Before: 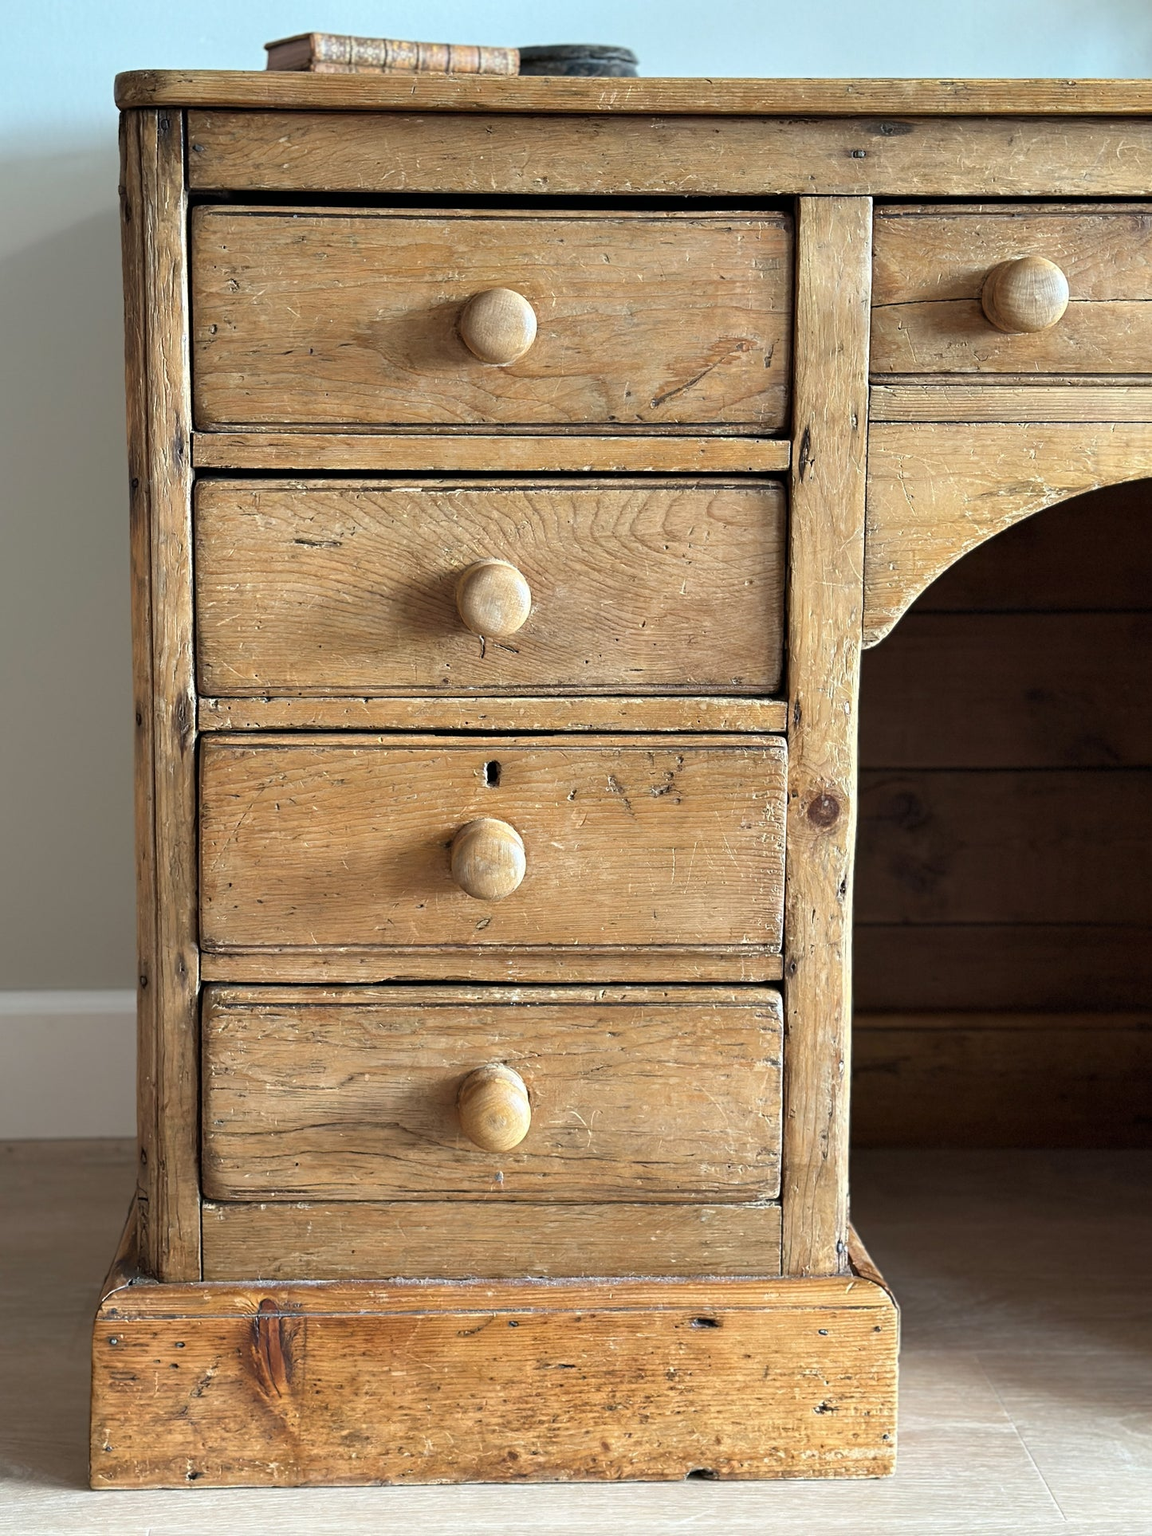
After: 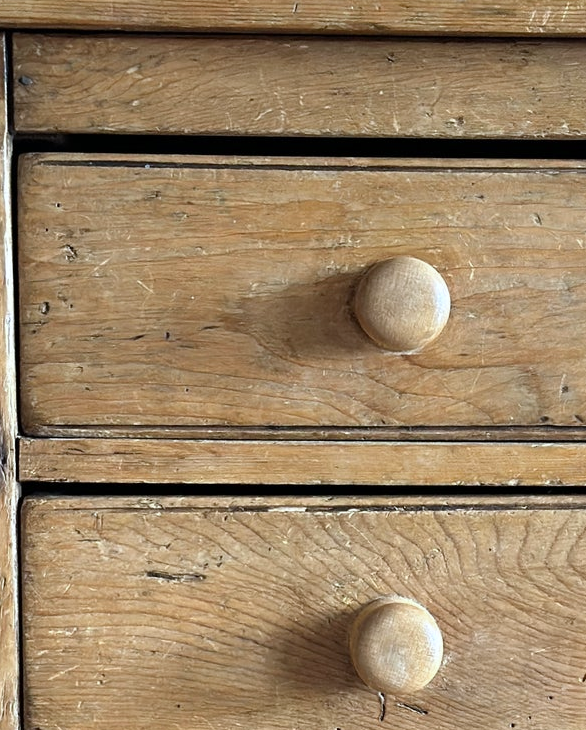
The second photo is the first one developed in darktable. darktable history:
crop: left 15.452%, top 5.459%, right 43.956%, bottom 56.62%
white balance: red 0.974, blue 1.044
